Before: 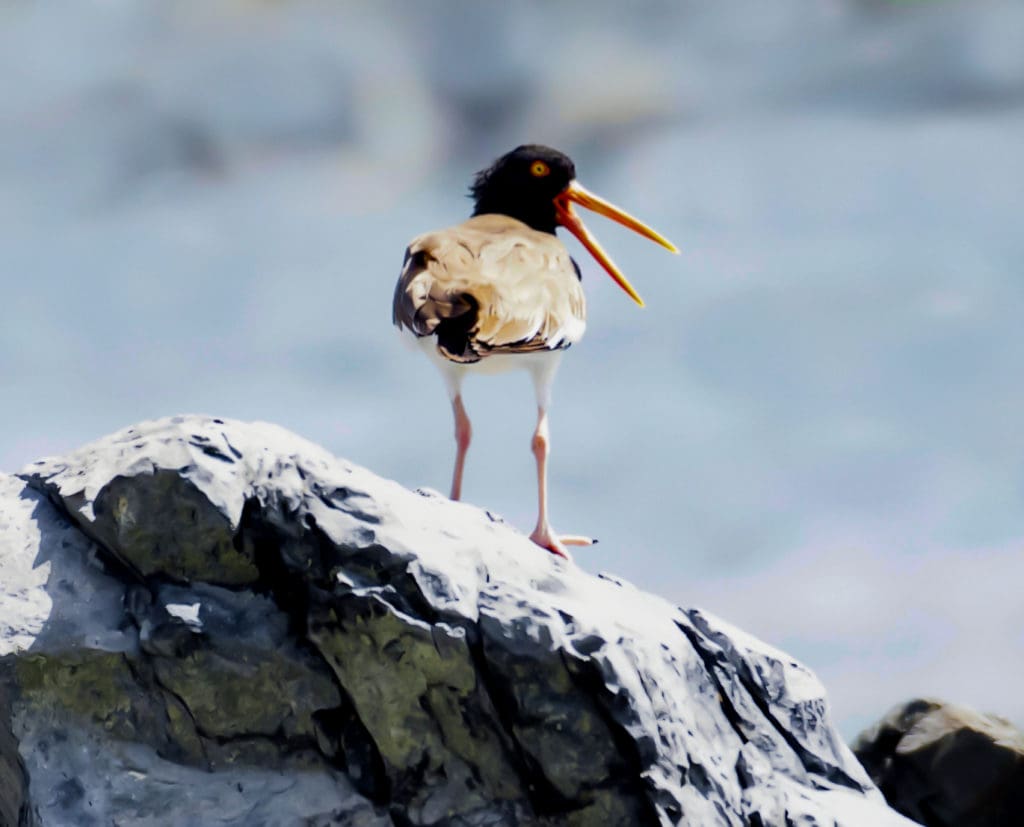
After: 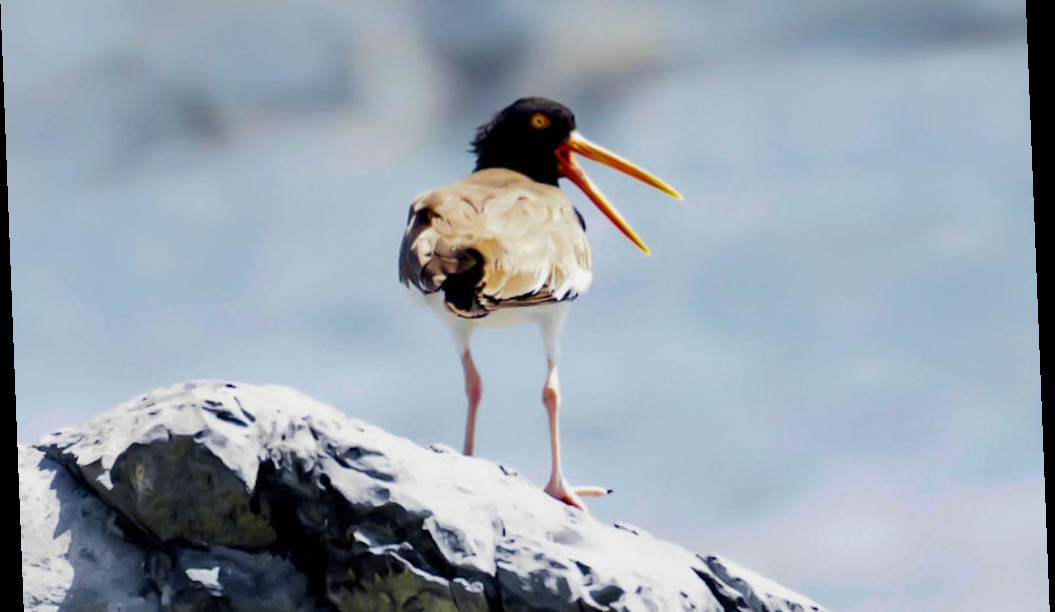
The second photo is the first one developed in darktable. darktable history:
rotate and perspective: rotation -2.22°, lens shift (horizontal) -0.022, automatic cropping off
crop and rotate: top 8.293%, bottom 20.996%
